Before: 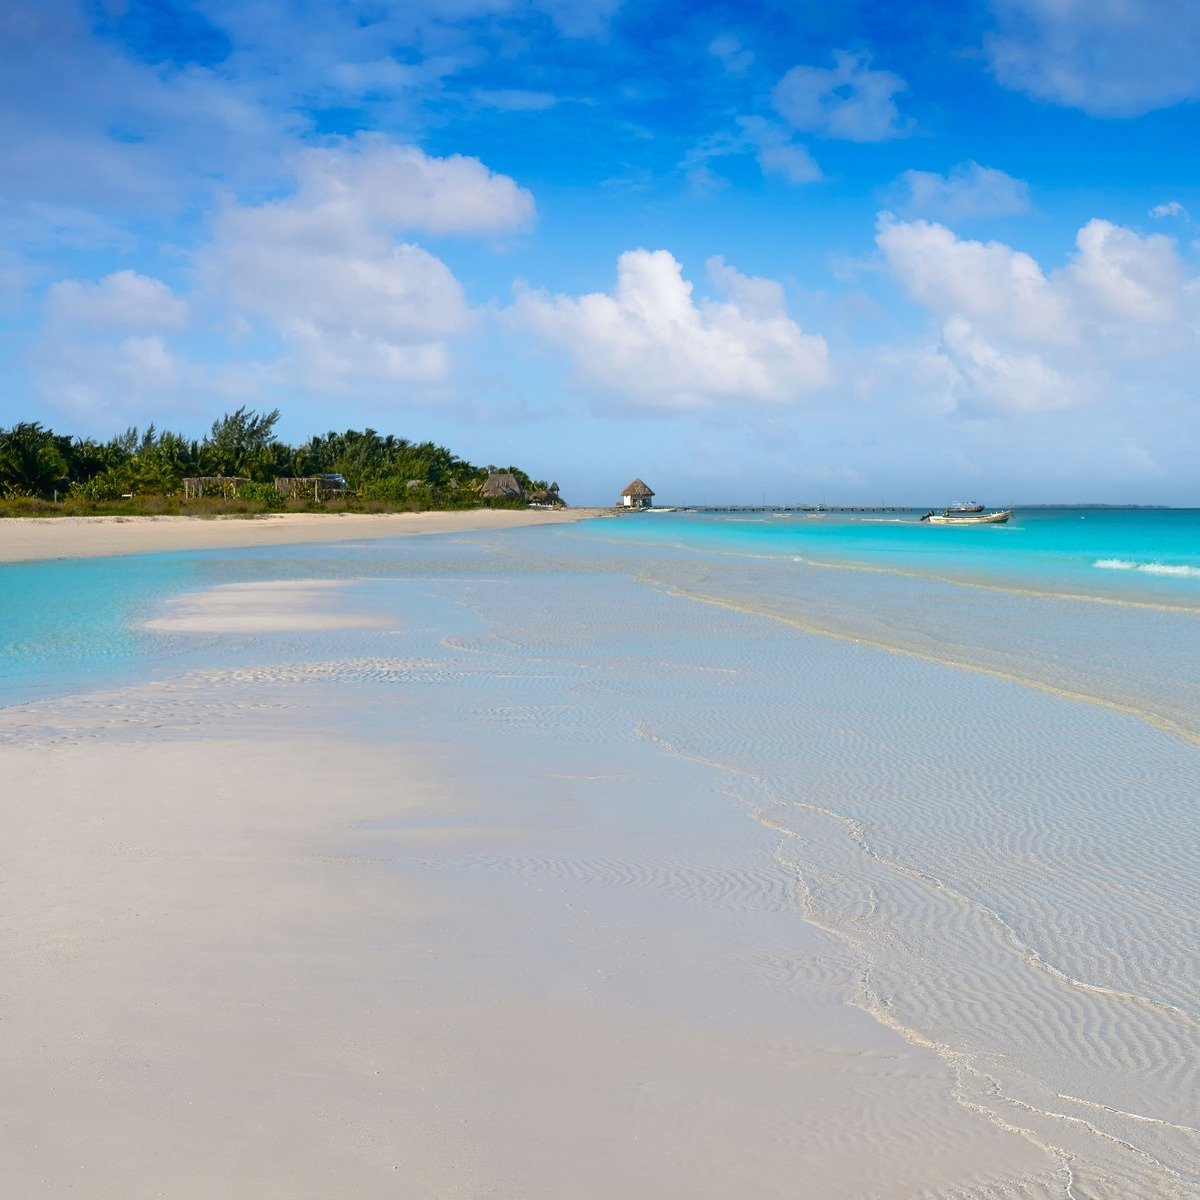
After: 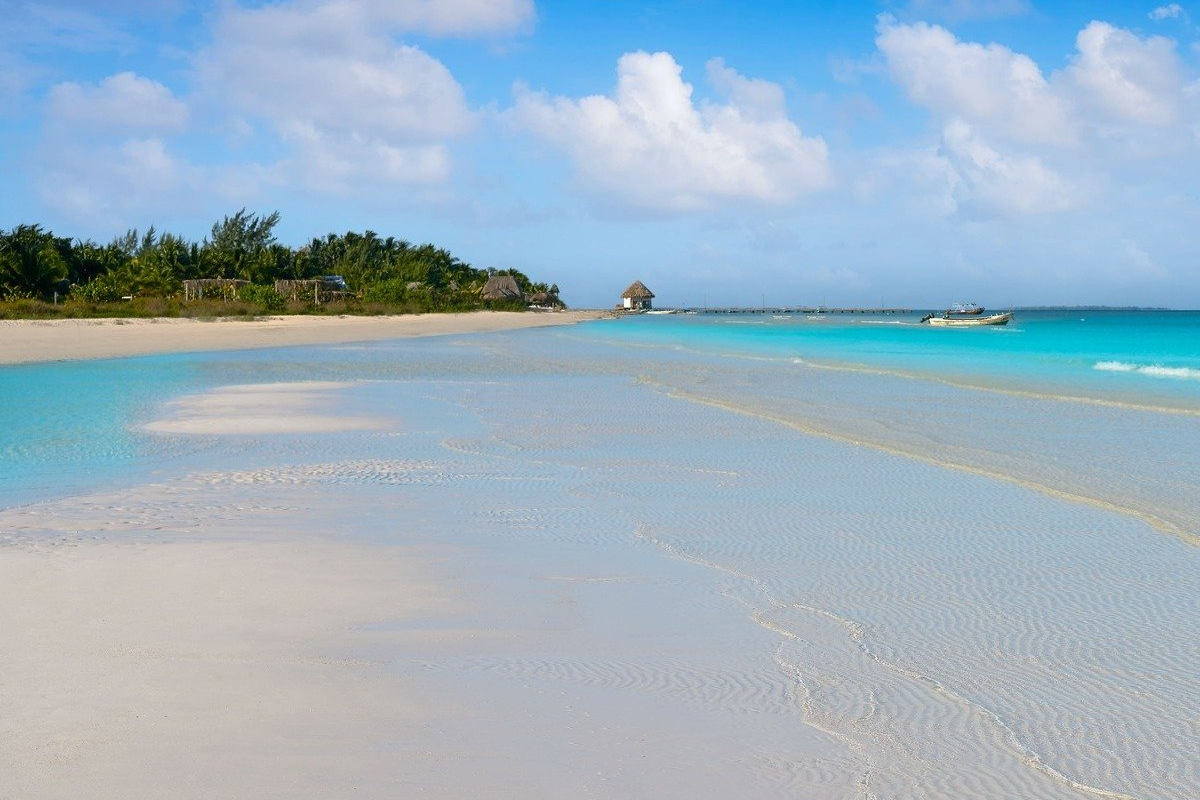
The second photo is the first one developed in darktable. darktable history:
crop: top 16.518%, bottom 16.758%
